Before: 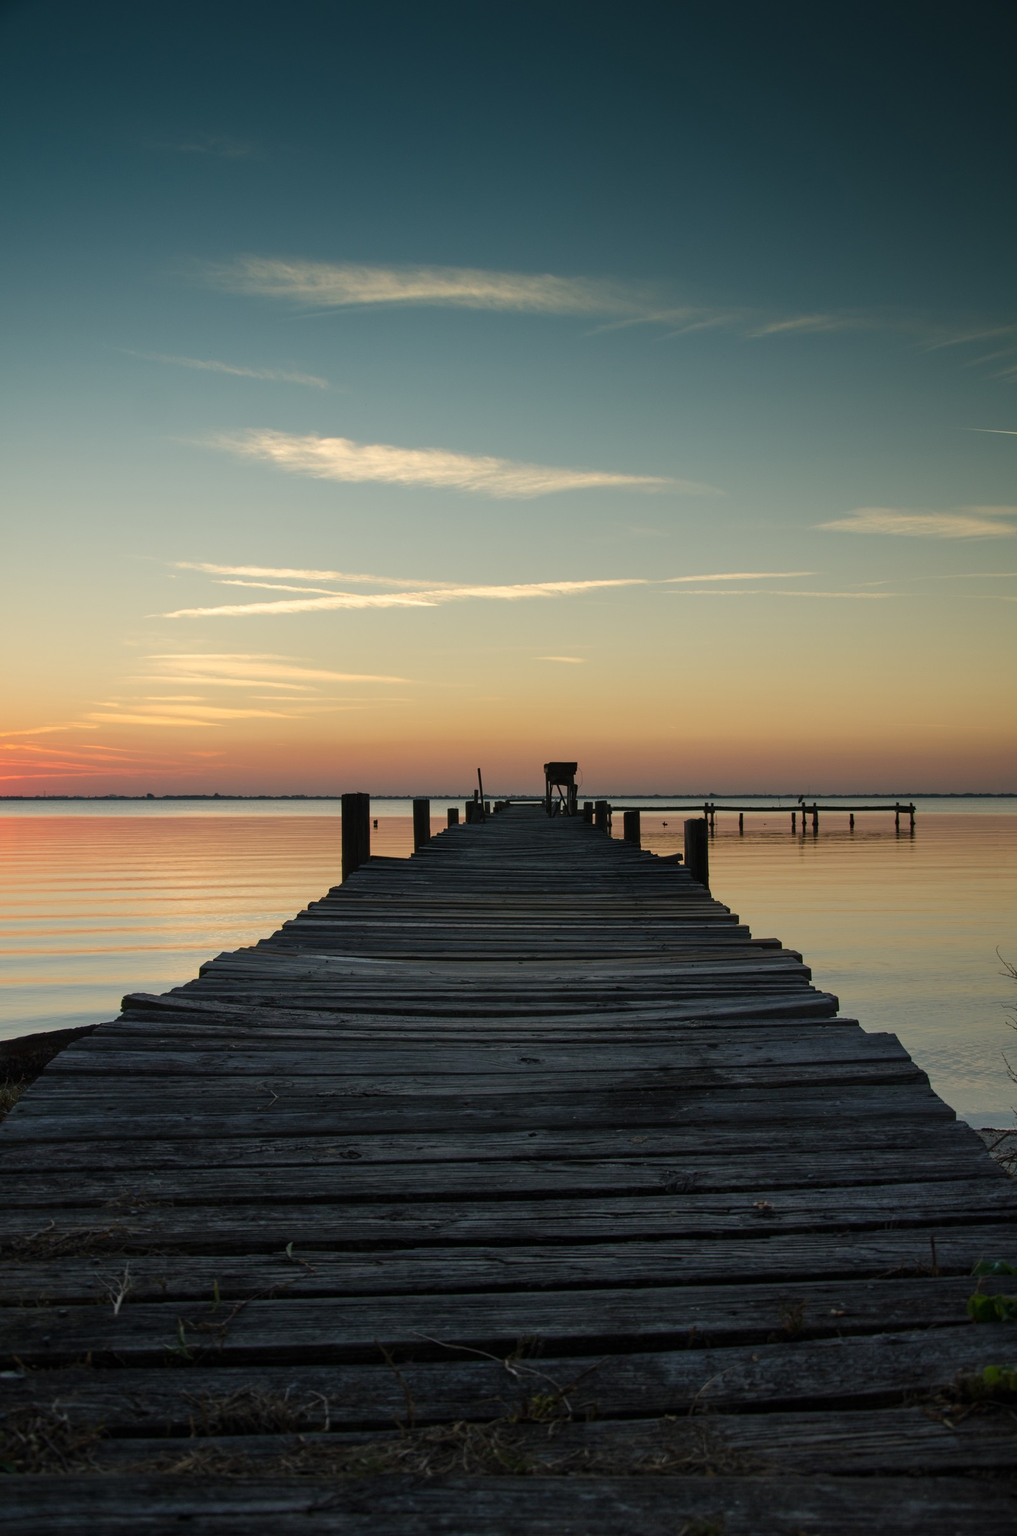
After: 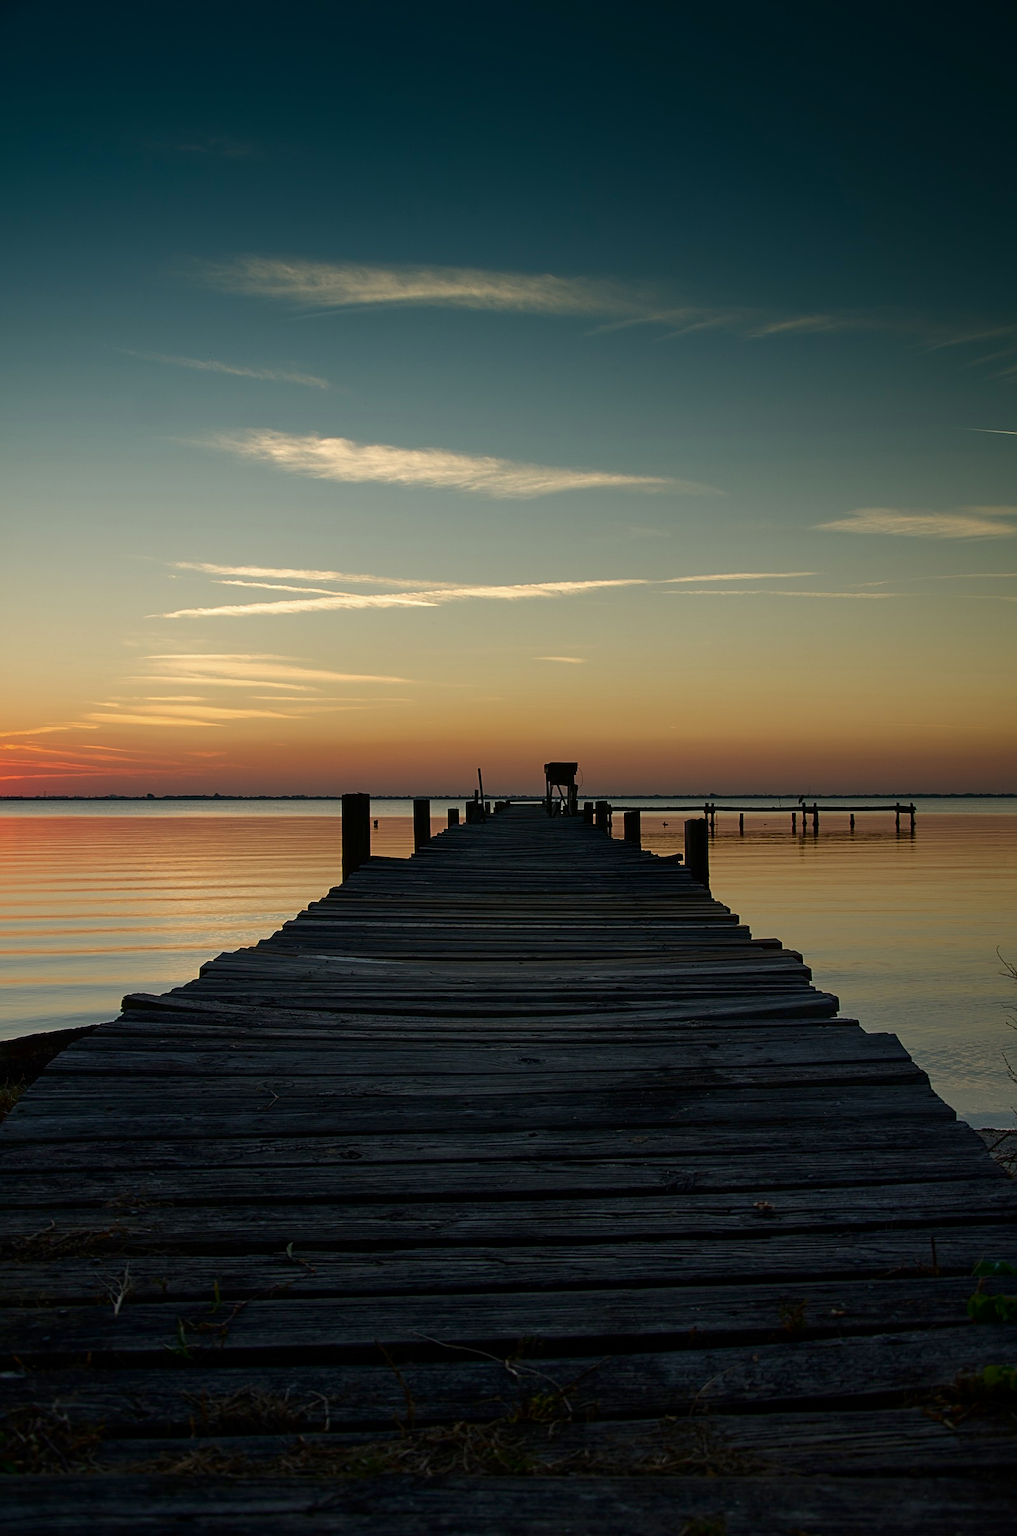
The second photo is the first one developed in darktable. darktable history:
contrast brightness saturation: brightness -0.2, saturation 0.08
sharpen: on, module defaults
